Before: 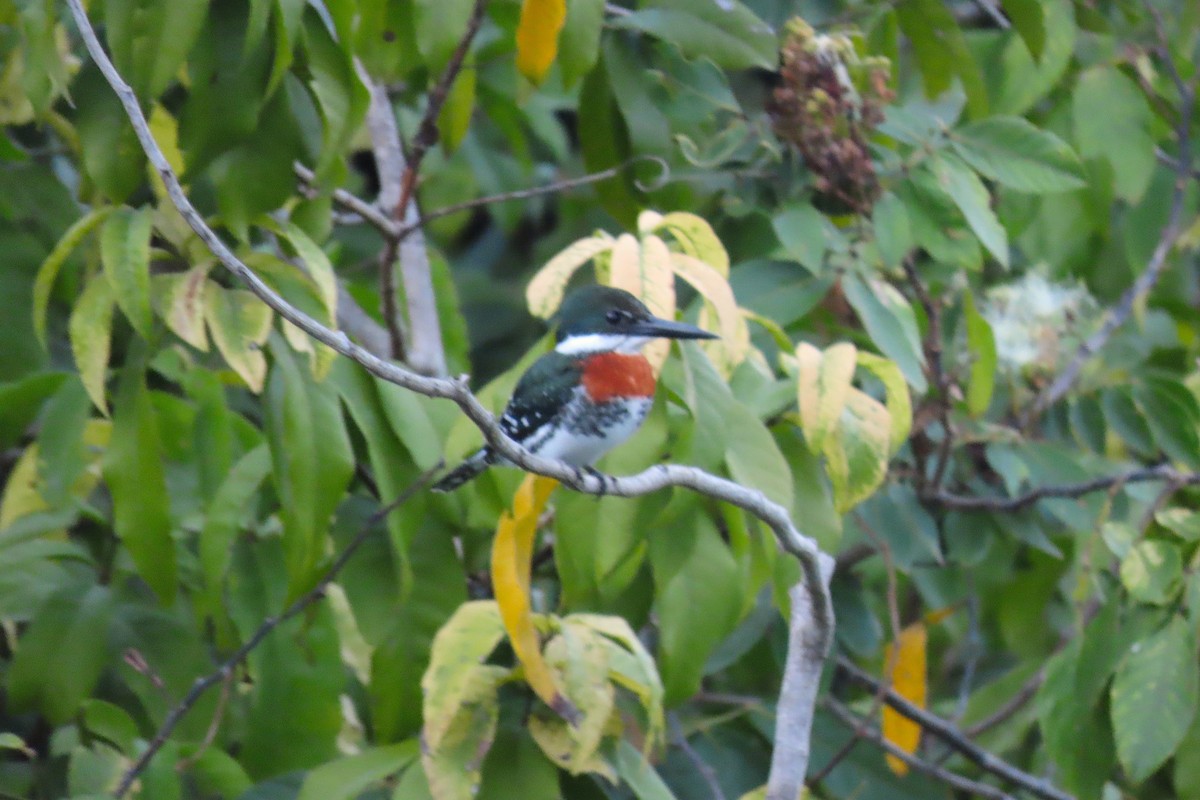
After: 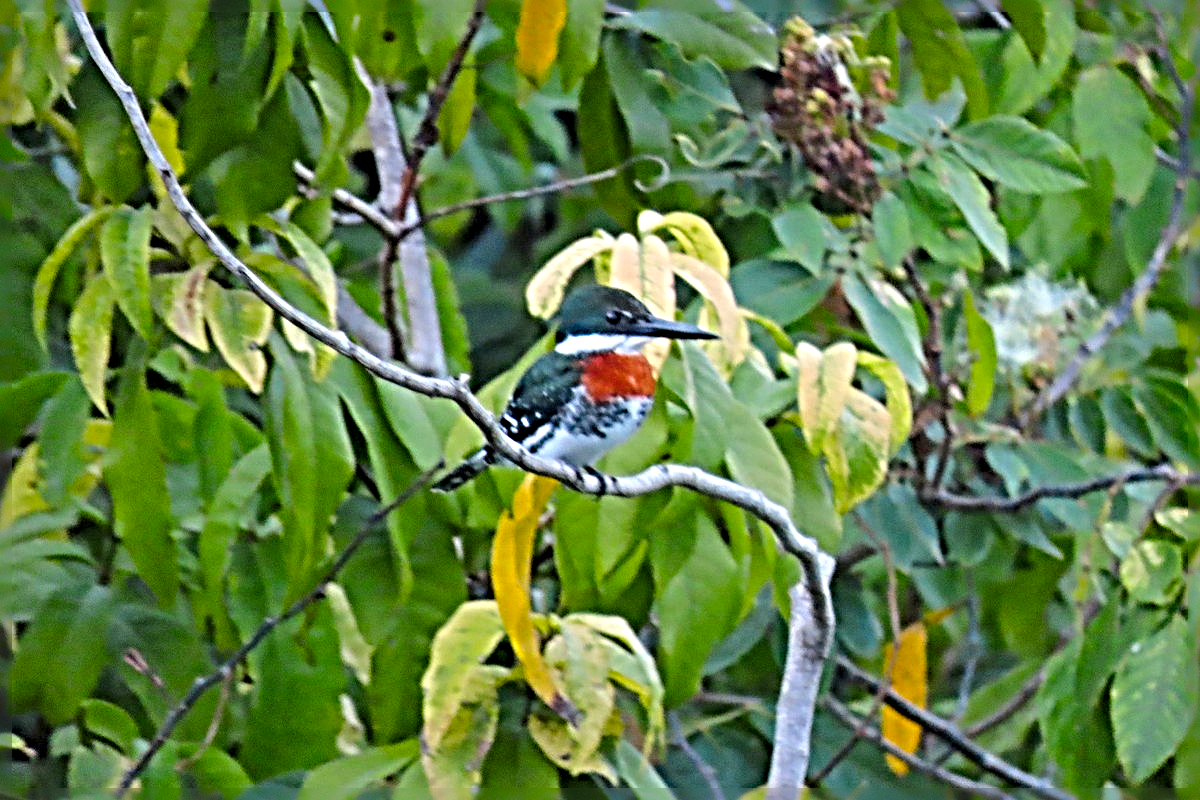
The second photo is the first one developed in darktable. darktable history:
sharpen: radius 6.3, amount 1.8, threshold 0
color balance rgb: perceptual saturation grading › global saturation 25%, perceptual brilliance grading › mid-tones 10%, perceptual brilliance grading › shadows 15%, global vibrance 20%
